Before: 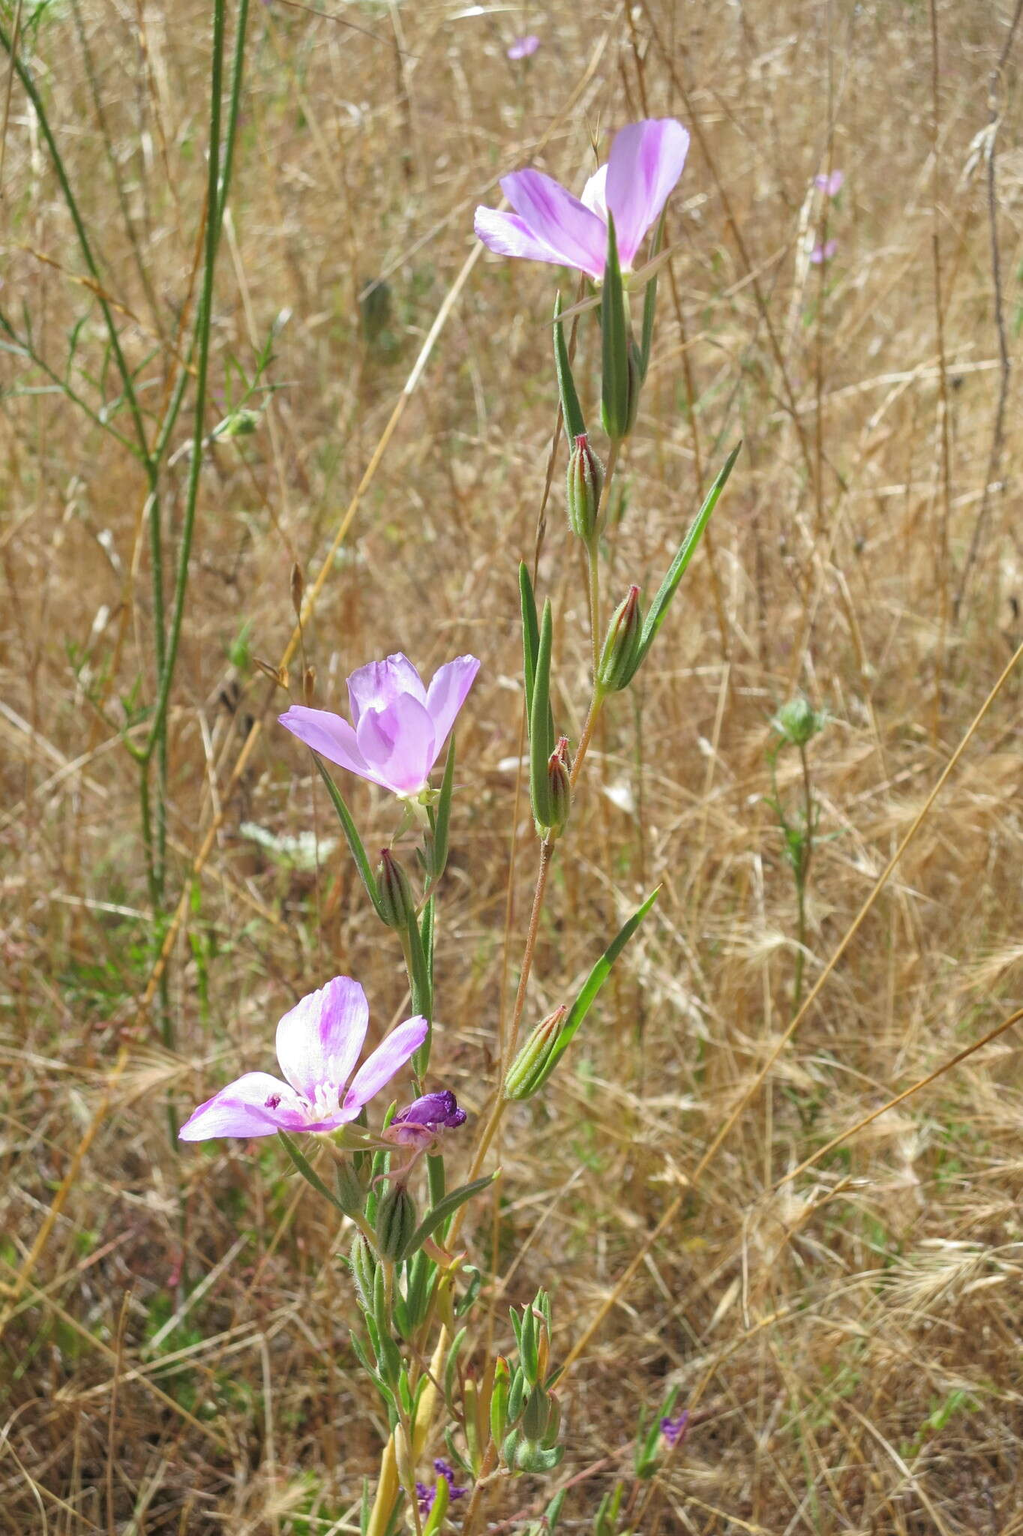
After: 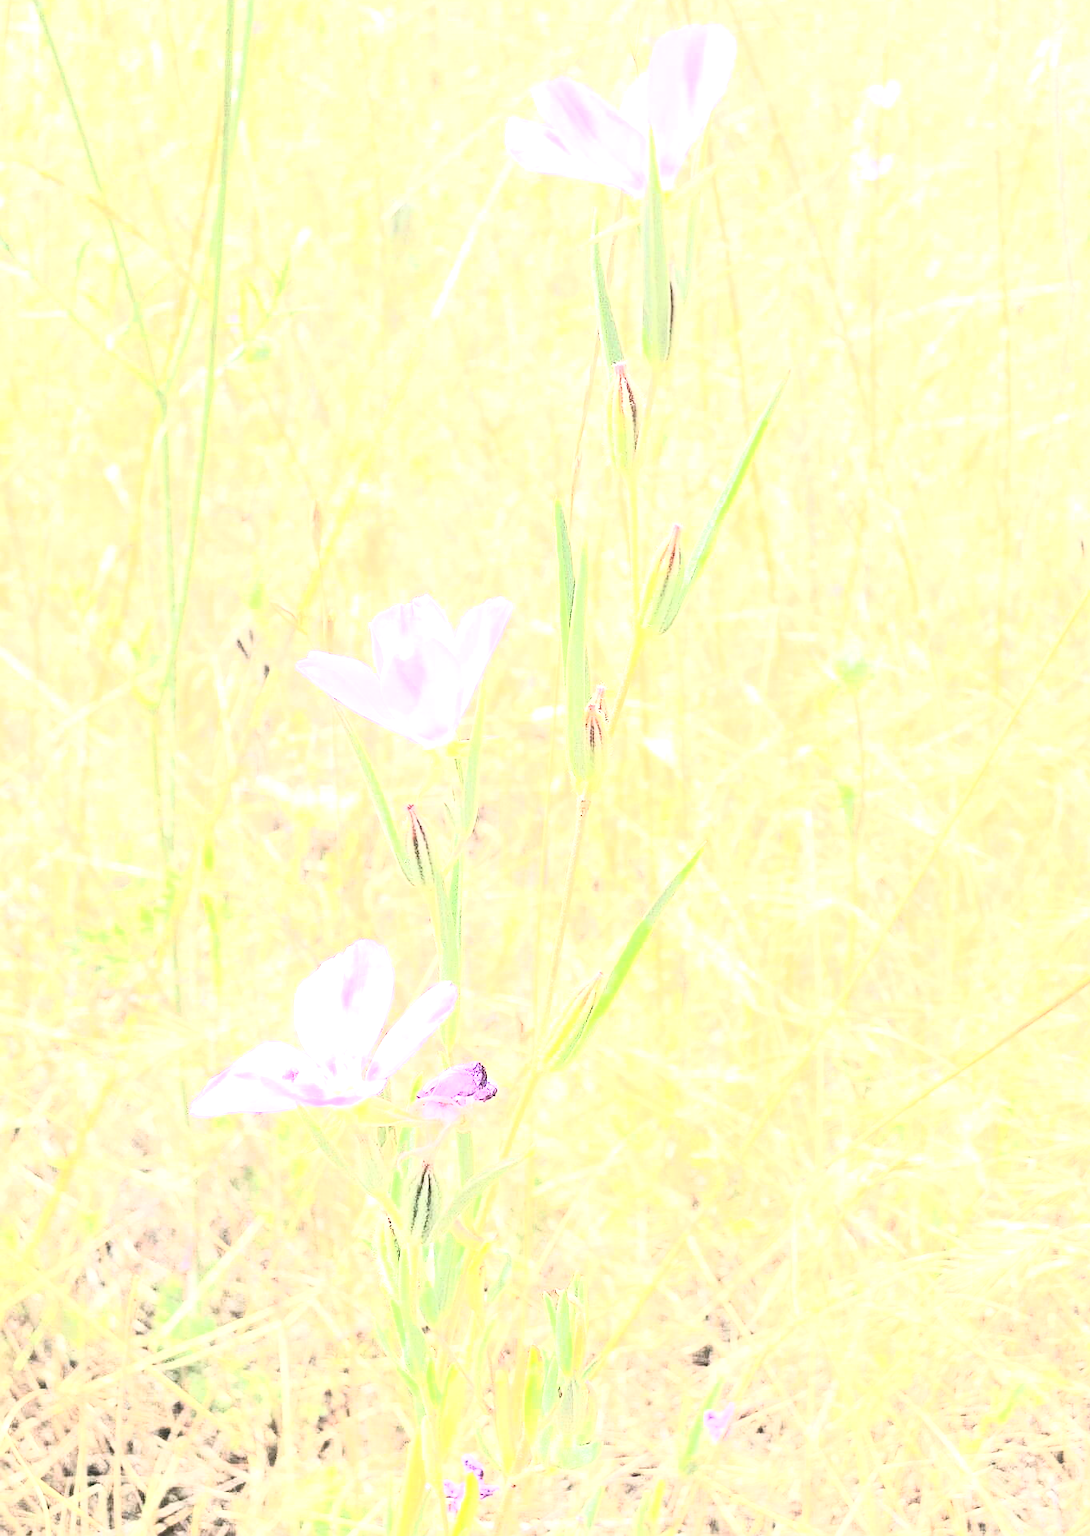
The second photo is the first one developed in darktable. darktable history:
crop and rotate: top 6.177%
contrast brightness saturation: contrast 0.572, brightness 0.566, saturation -0.333
exposure: black level correction 0.001, exposure 2.553 EV, compensate highlight preservation false
sharpen: on, module defaults
